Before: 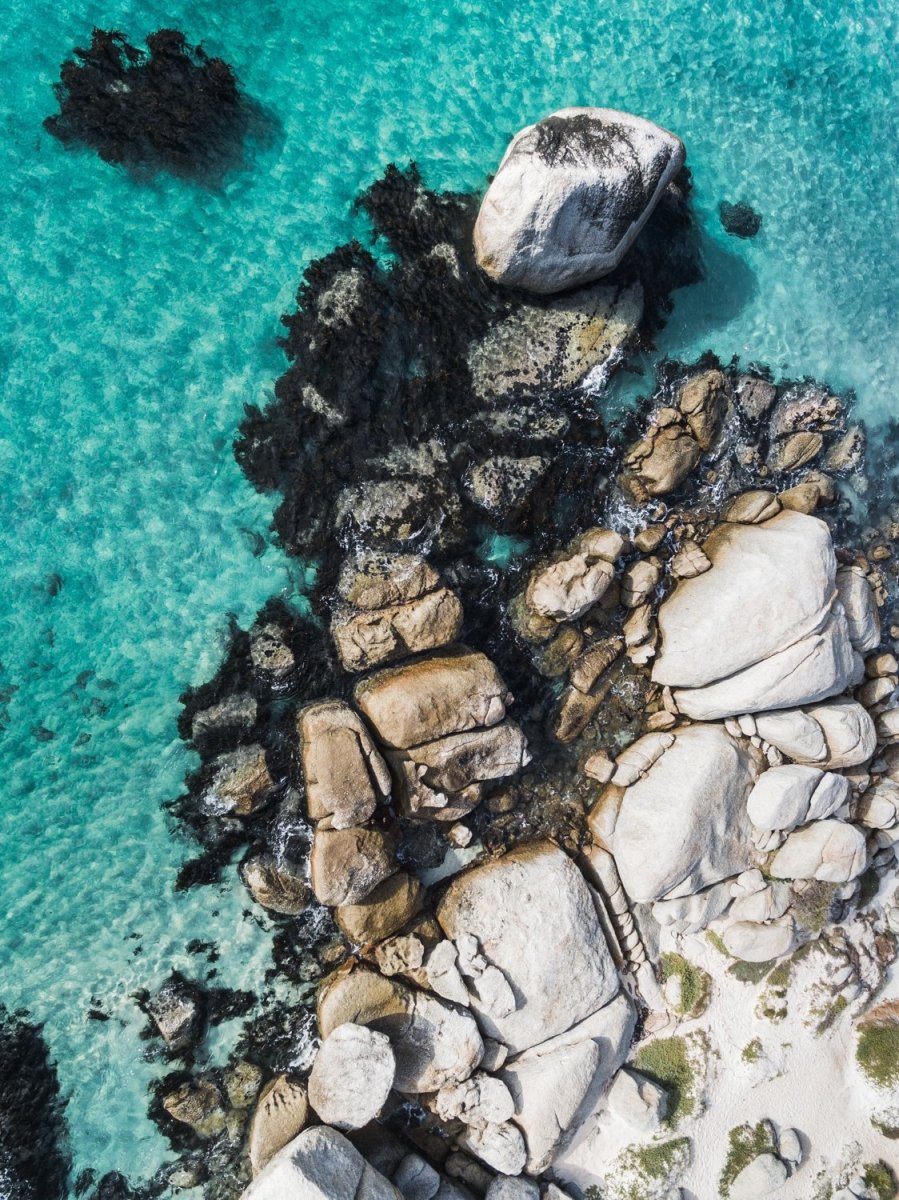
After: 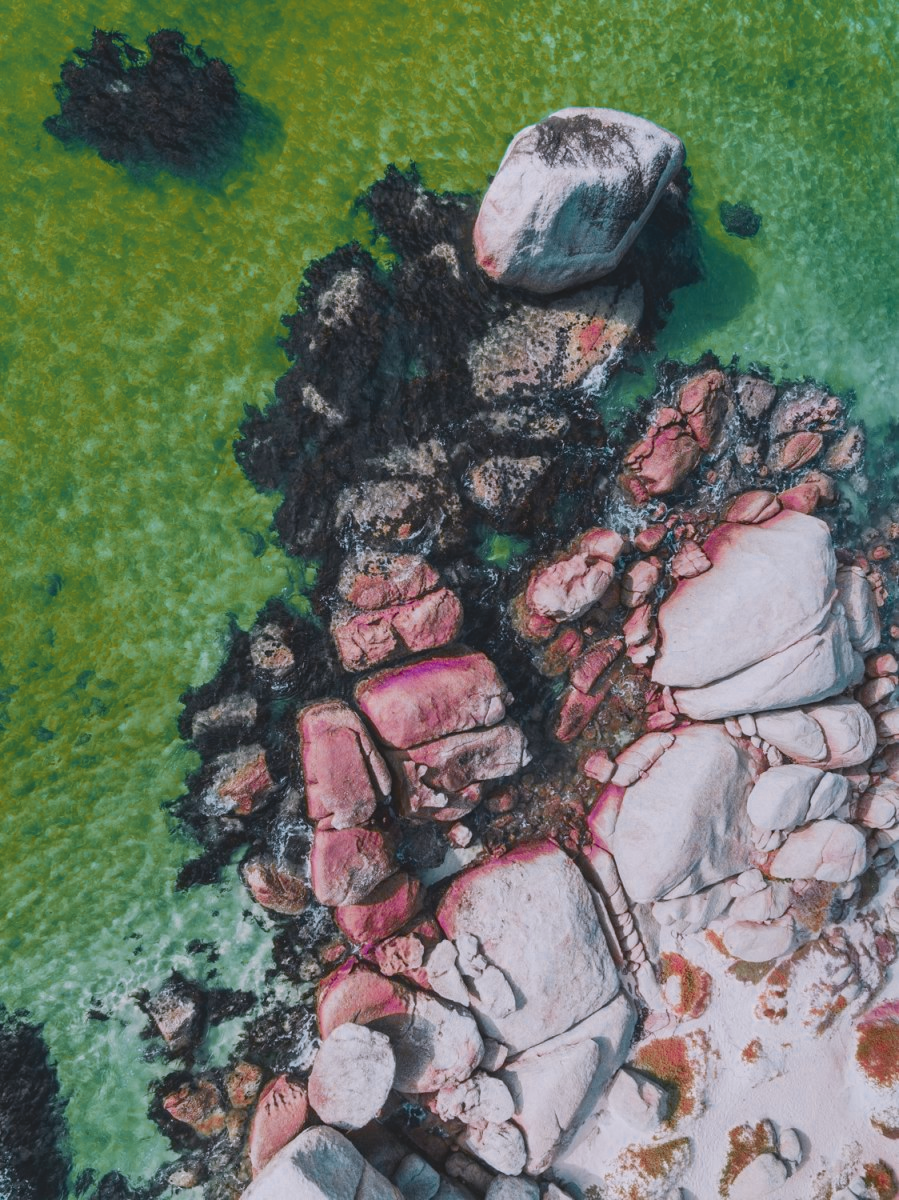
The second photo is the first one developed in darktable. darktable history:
white balance: red 1.05, blue 1.072
contrast brightness saturation: contrast -0.19, saturation 0.19
color zones: curves: ch0 [(0.826, 0.353)]; ch1 [(0.242, 0.647) (0.889, 0.342)]; ch2 [(0.246, 0.089) (0.969, 0.068)]
